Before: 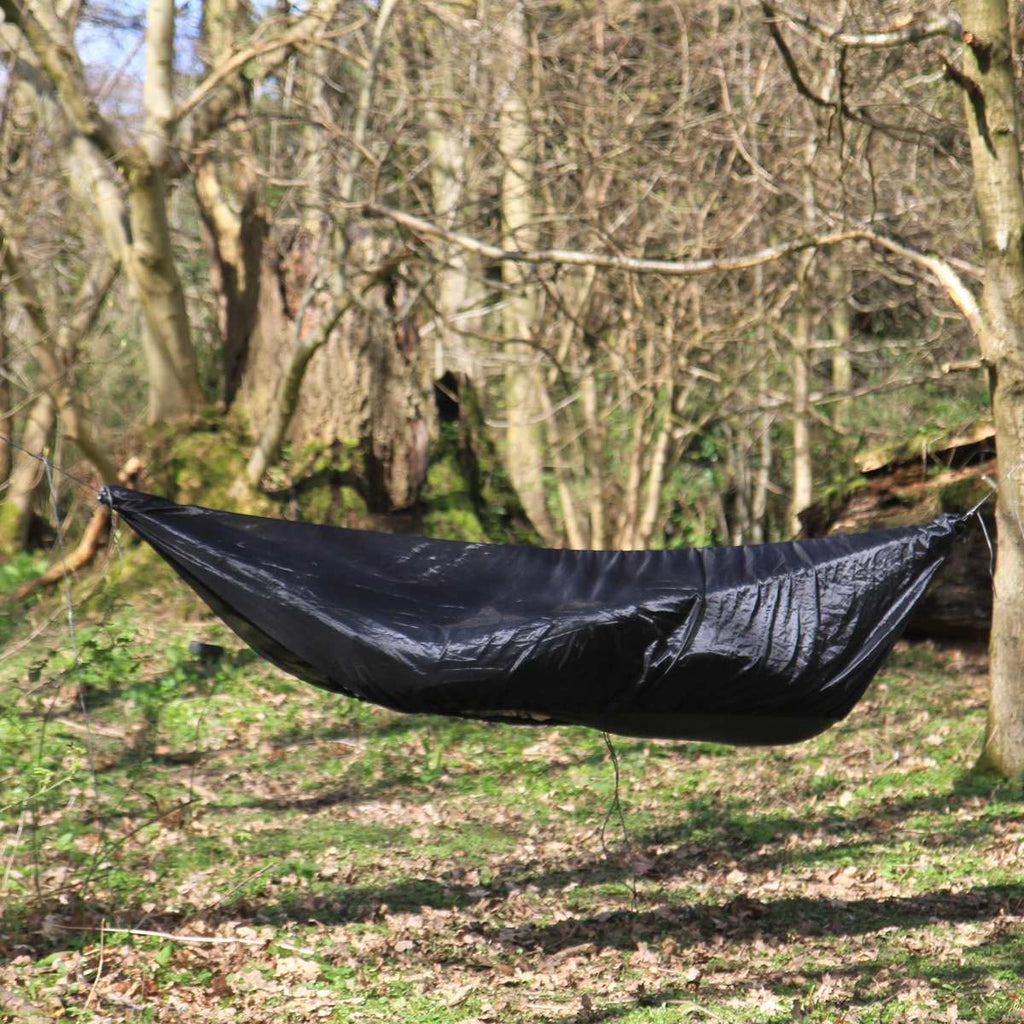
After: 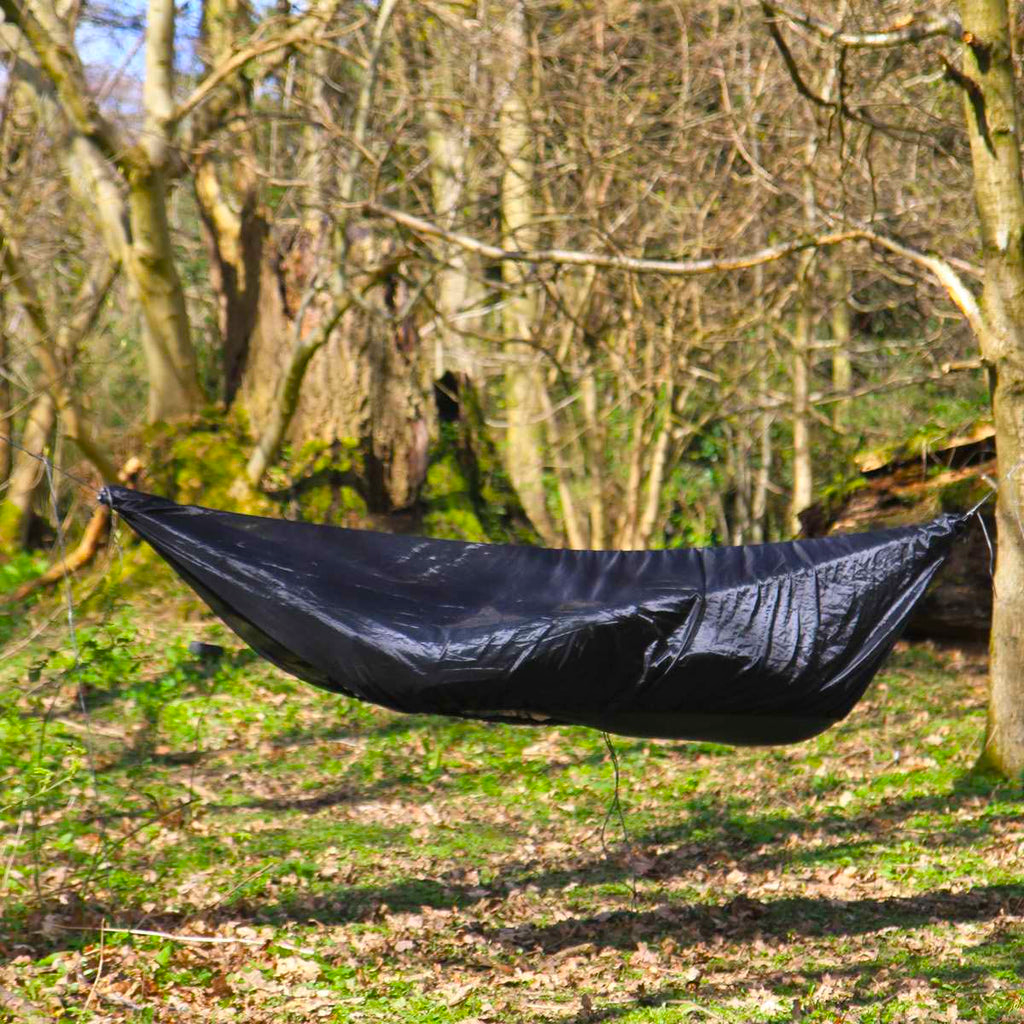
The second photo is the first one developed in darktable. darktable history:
shadows and highlights: shadows 52.42, soften with gaussian
color balance rgb: linear chroma grading › global chroma 15%, perceptual saturation grading › global saturation 30%
white balance: emerald 1
